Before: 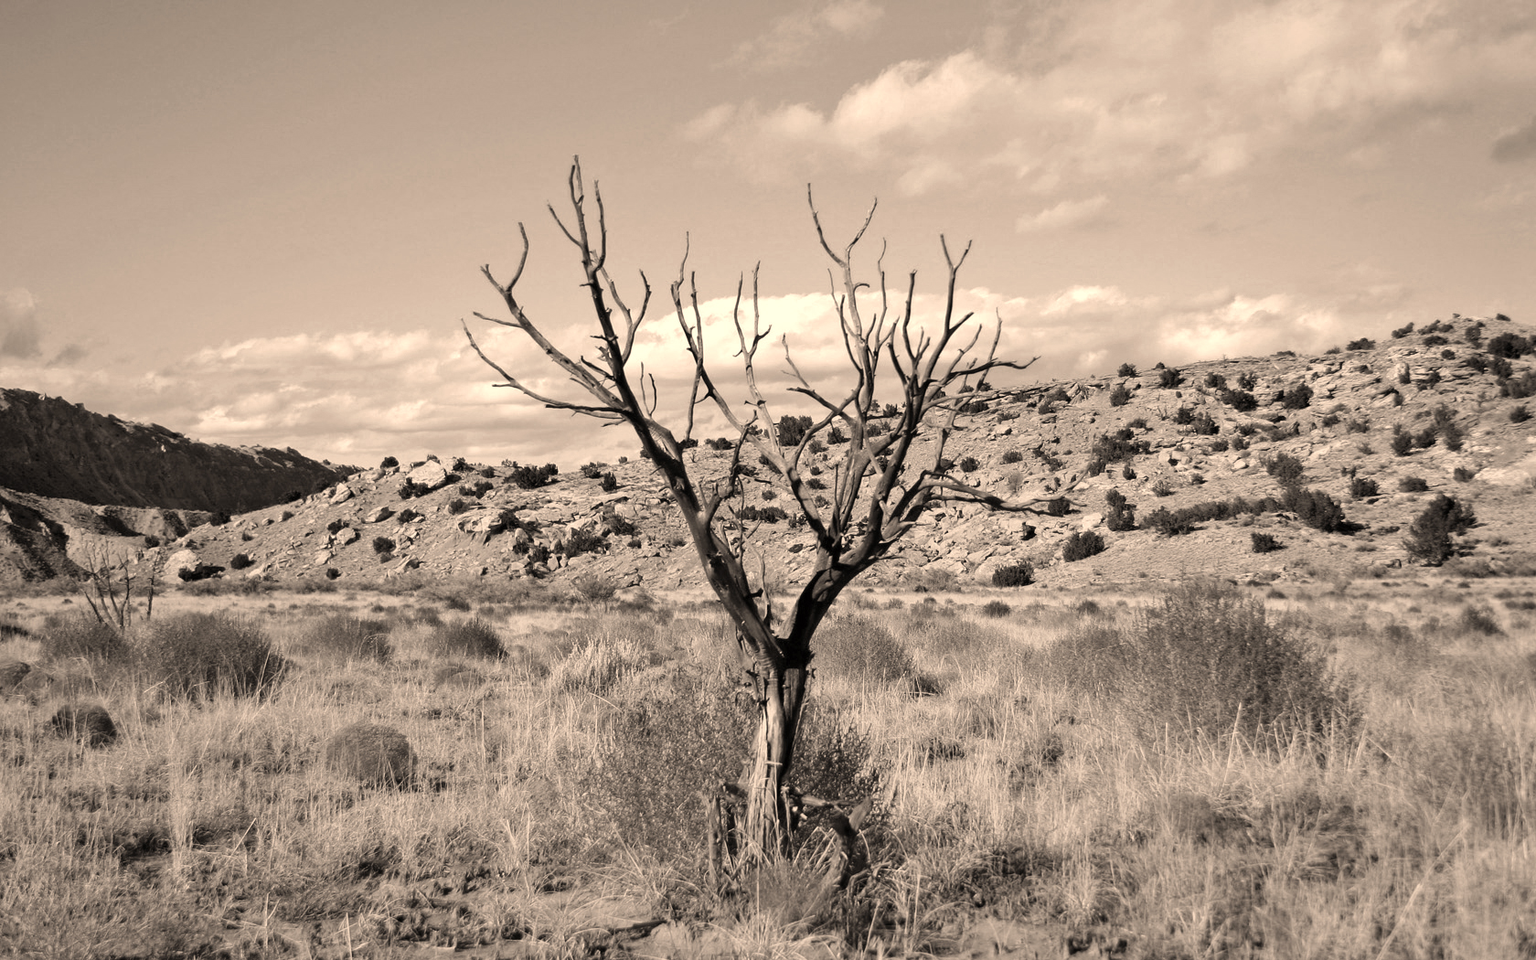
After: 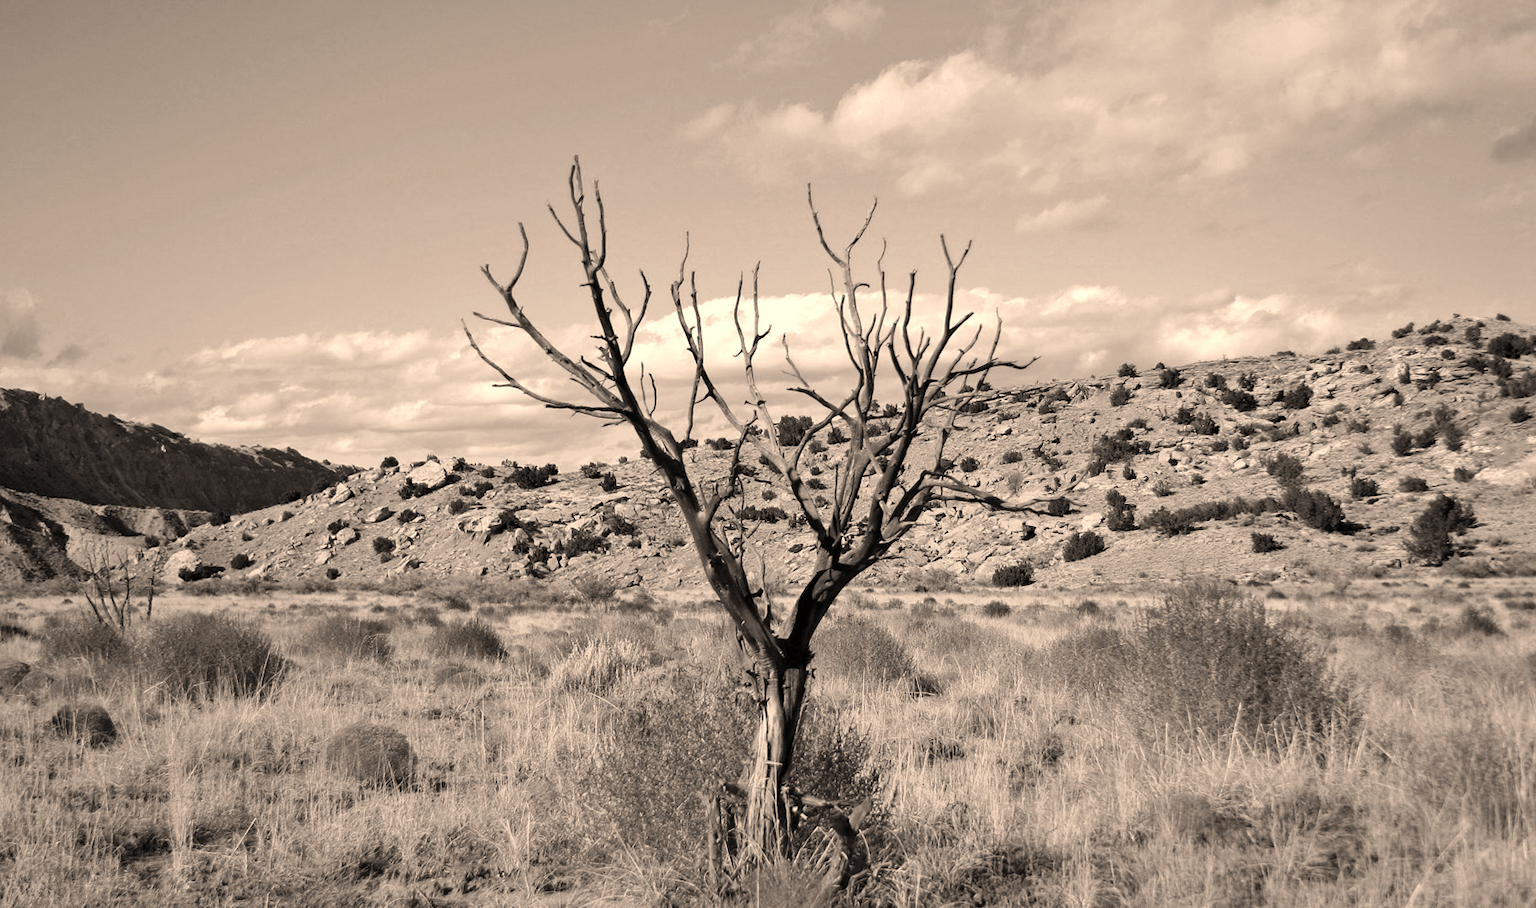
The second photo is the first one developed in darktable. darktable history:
crop and rotate: top 0.014%, bottom 5.235%
